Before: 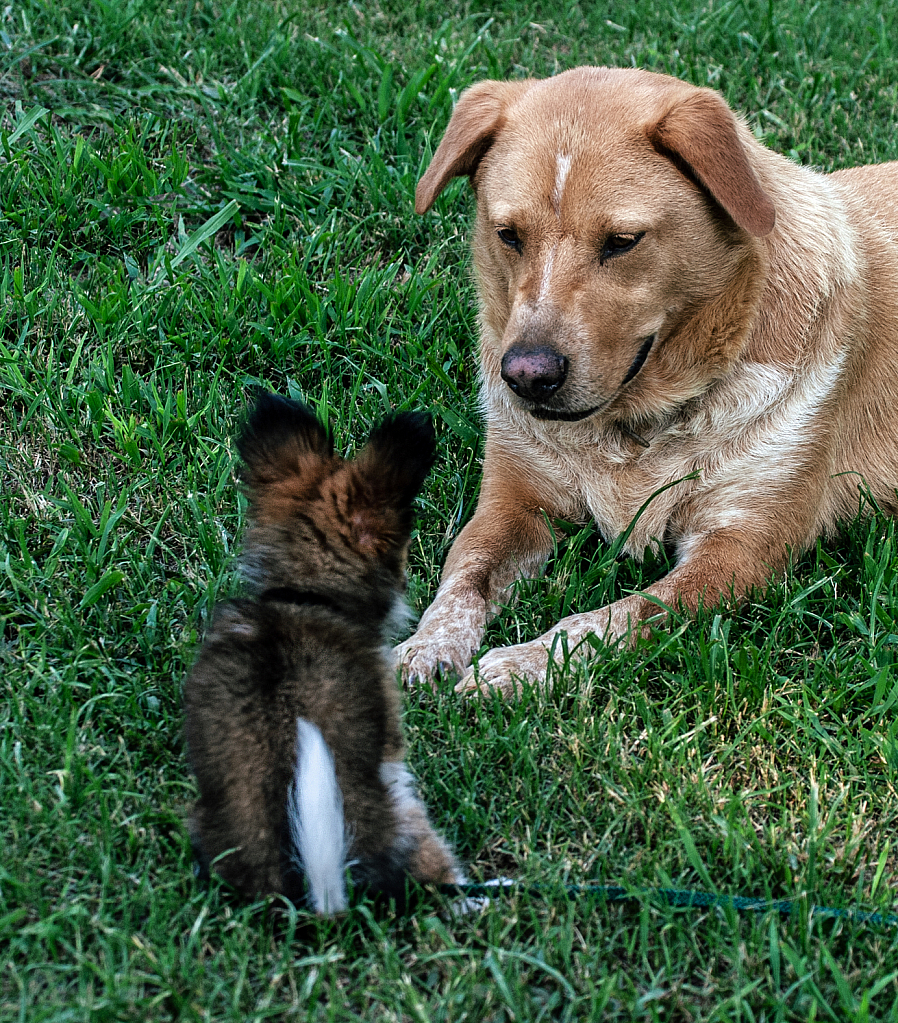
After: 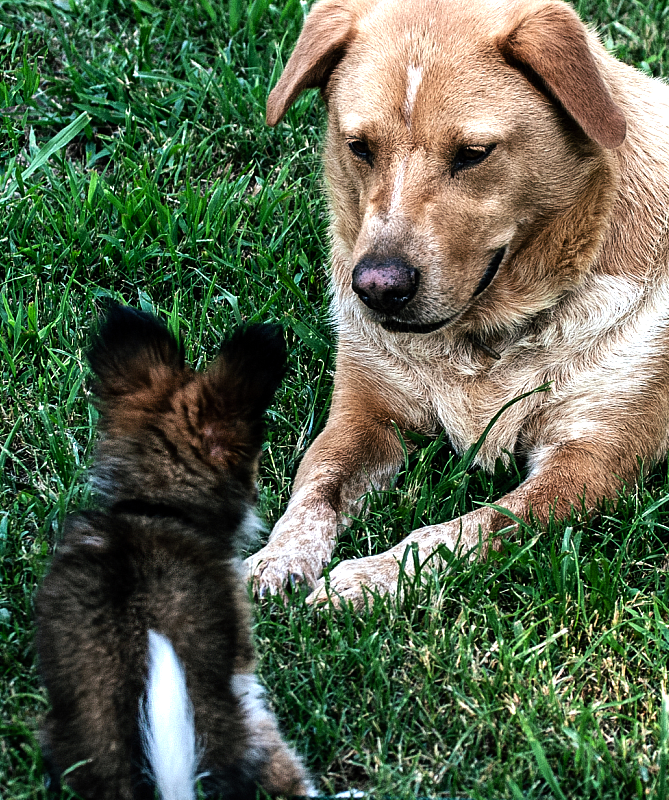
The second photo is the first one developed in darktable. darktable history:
crop: left 16.683%, top 8.686%, right 8.711%, bottom 12.414%
tone equalizer: -8 EV -0.724 EV, -7 EV -0.738 EV, -6 EV -0.568 EV, -5 EV -0.361 EV, -3 EV 0.4 EV, -2 EV 0.6 EV, -1 EV 0.693 EV, +0 EV 0.768 EV, edges refinement/feathering 500, mask exposure compensation -1.57 EV, preserve details no
